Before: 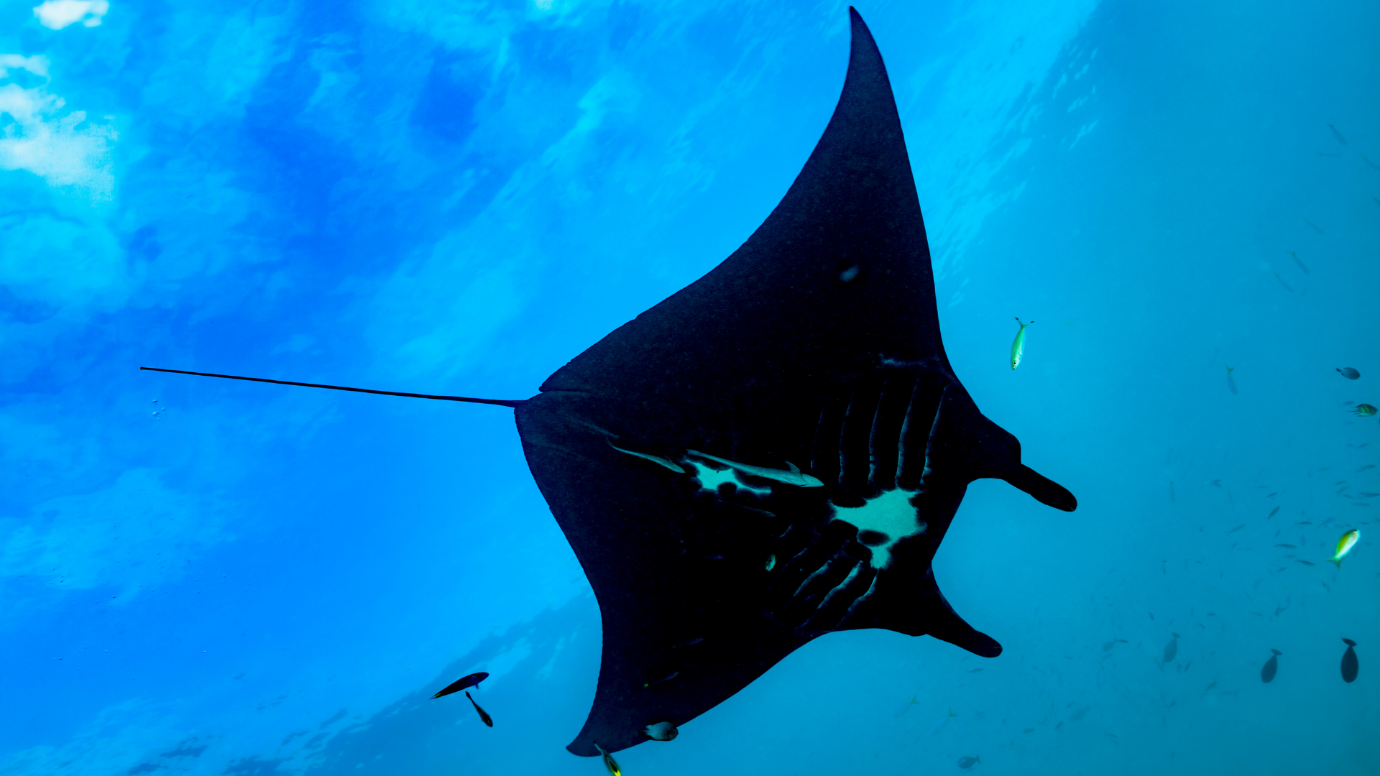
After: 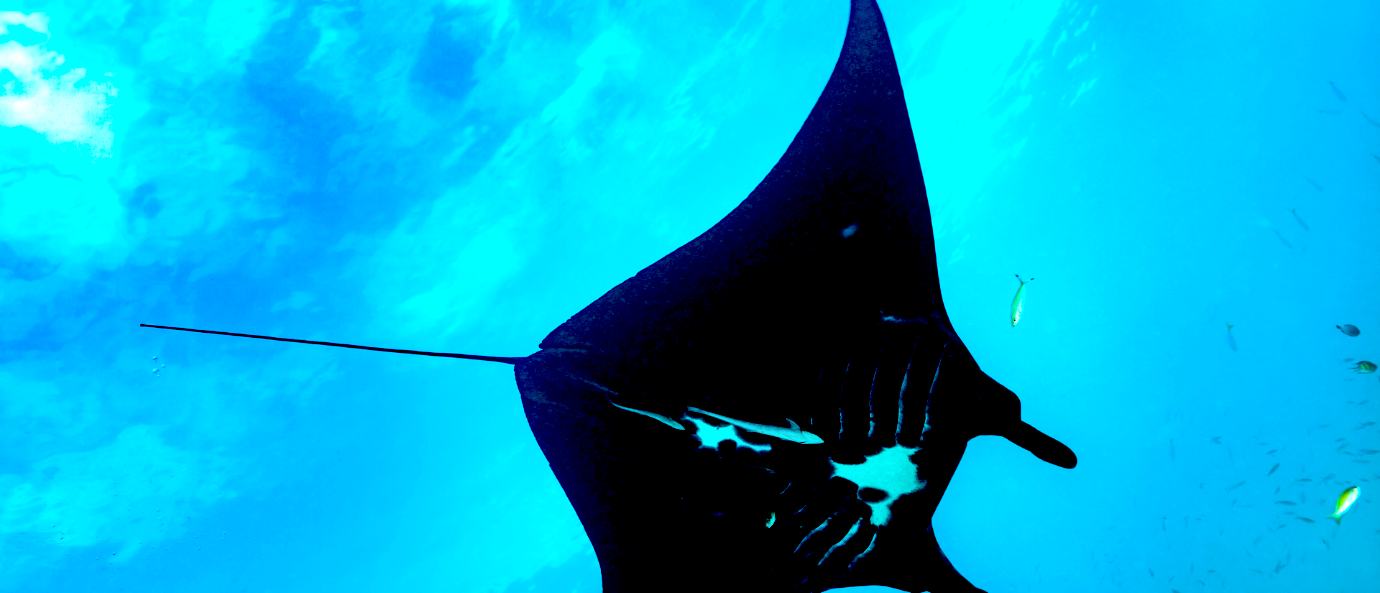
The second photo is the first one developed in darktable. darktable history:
shadows and highlights: shadows 31.13, highlights 1.9, soften with gaussian
crop: top 5.626%, bottom 17.835%
exposure: black level correction 0.01, exposure 1 EV, compensate highlight preservation false
